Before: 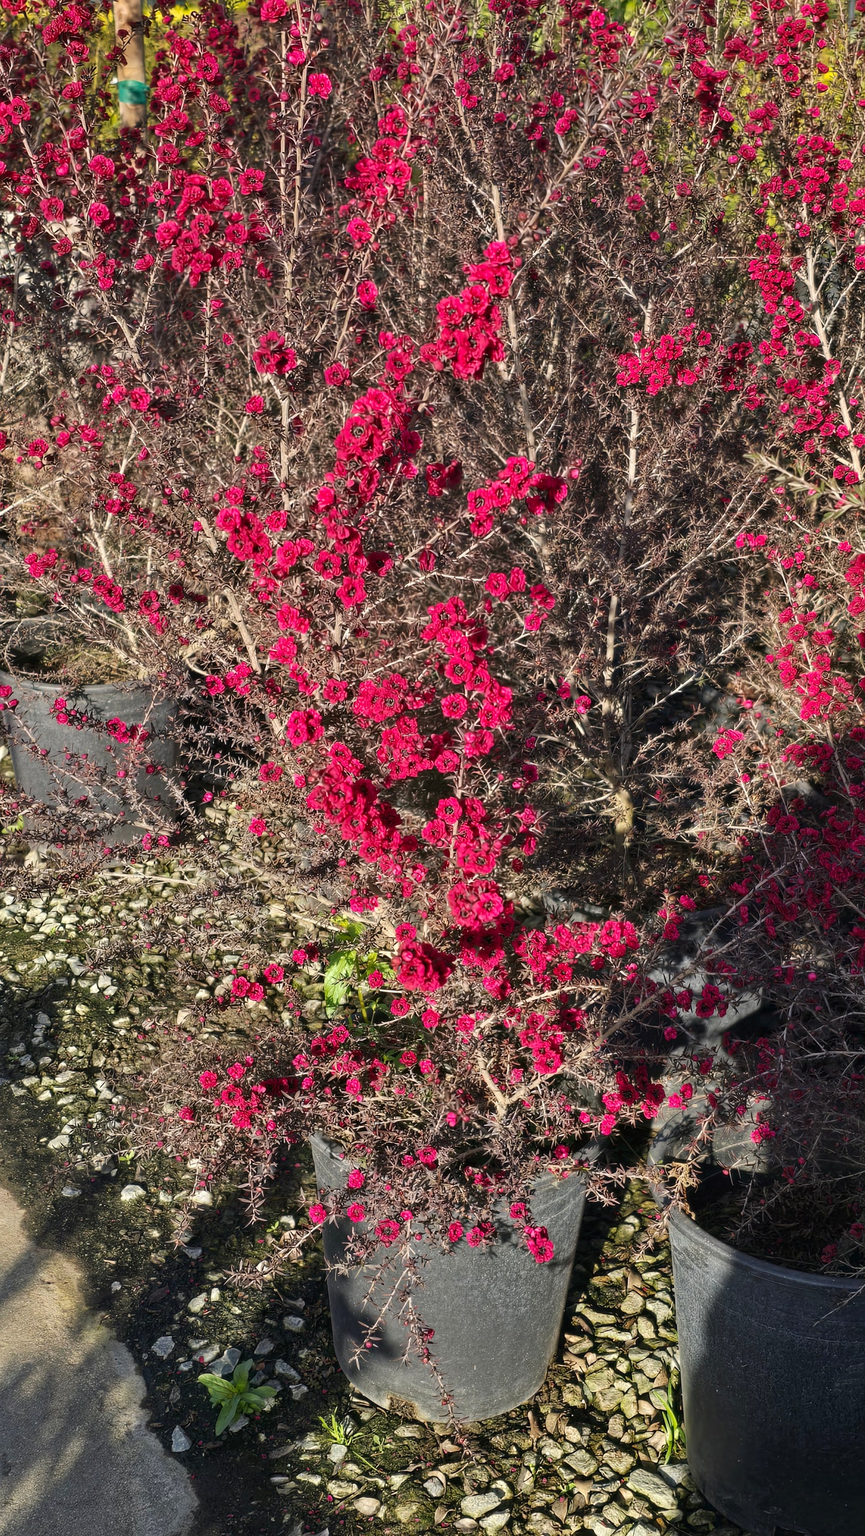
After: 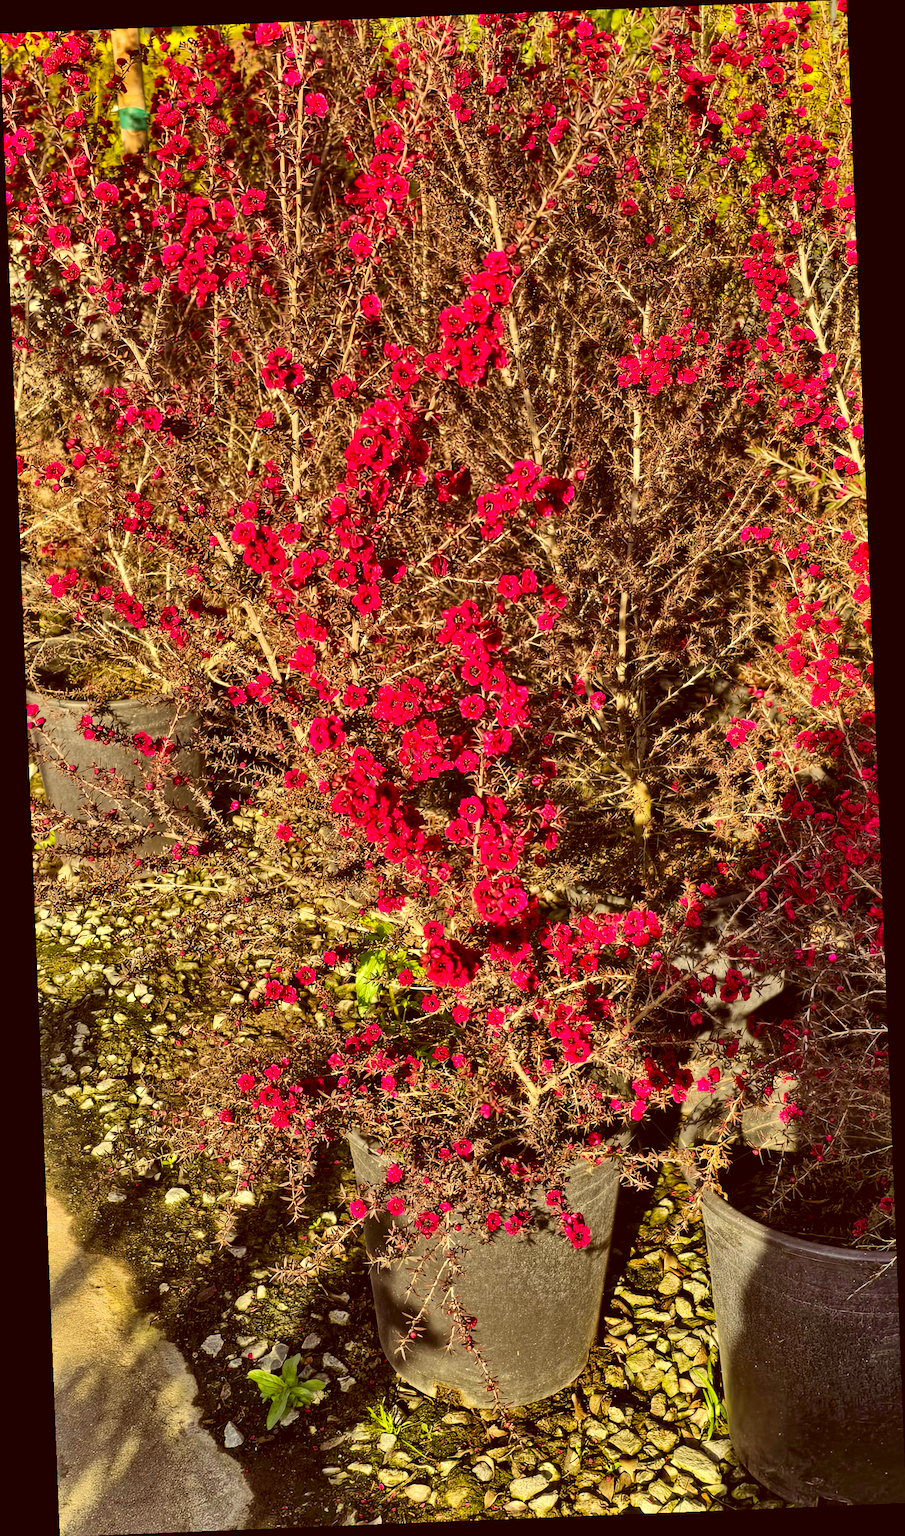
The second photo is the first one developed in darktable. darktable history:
local contrast: mode bilateral grid, contrast 25, coarseness 60, detail 151%, midtone range 0.2
color correction: highlights a* 1.12, highlights b* 24.26, shadows a* 15.58, shadows b* 24.26
shadows and highlights: white point adjustment 1, soften with gaussian
rotate and perspective: rotation -2.29°, automatic cropping off
color balance rgb: perceptual saturation grading › global saturation 20%, global vibrance 20%
